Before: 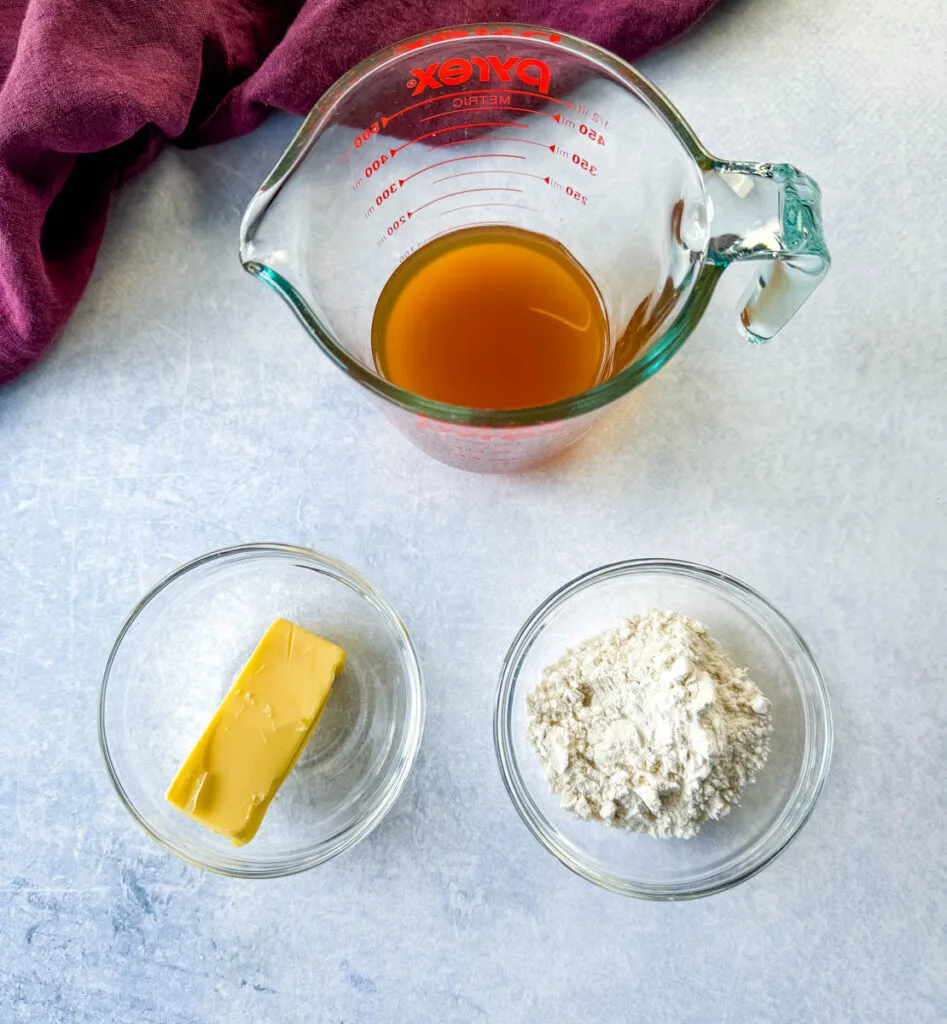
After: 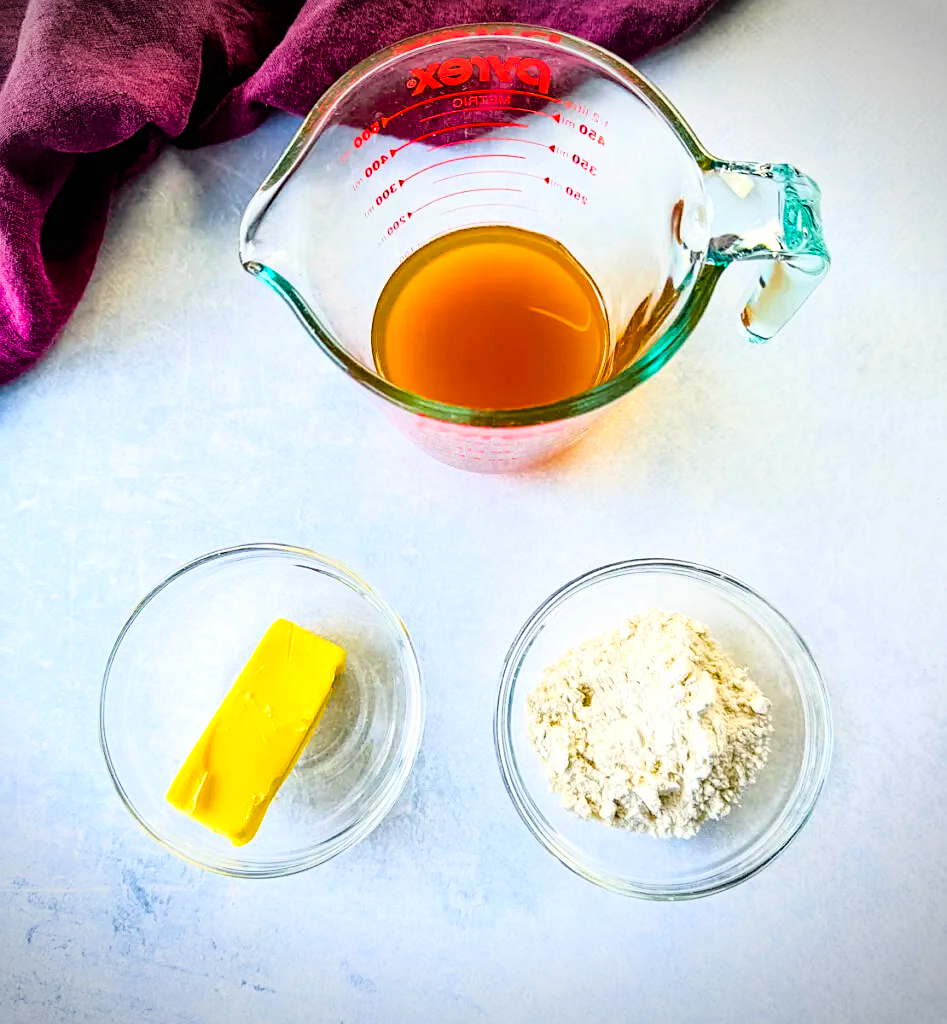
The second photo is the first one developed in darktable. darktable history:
vignetting: fall-off start 97.14%, width/height ratio 1.18
color balance rgb: highlights gain › chroma 0.16%, highlights gain › hue 332.25°, perceptual saturation grading › global saturation 36.984%, perceptual saturation grading › shadows 36.11%, global vibrance 12.095%
sharpen: on, module defaults
base curve: curves: ch0 [(0, 0) (0.028, 0.03) (0.121, 0.232) (0.46, 0.748) (0.859, 0.968) (1, 1)], preserve colors average RGB
